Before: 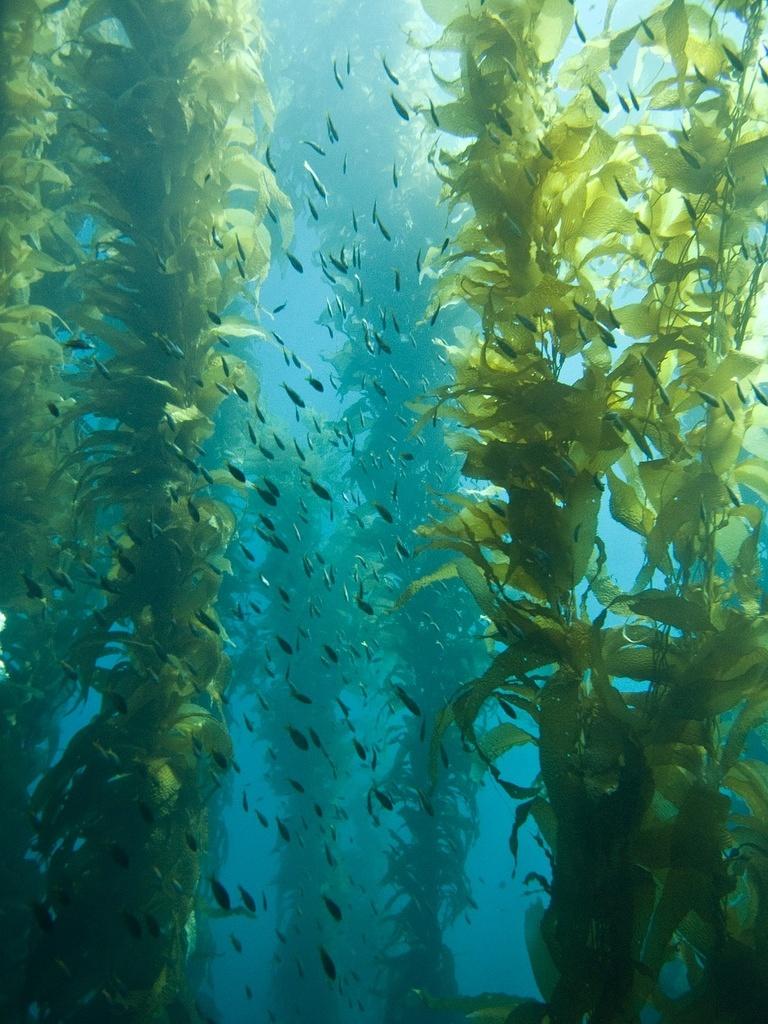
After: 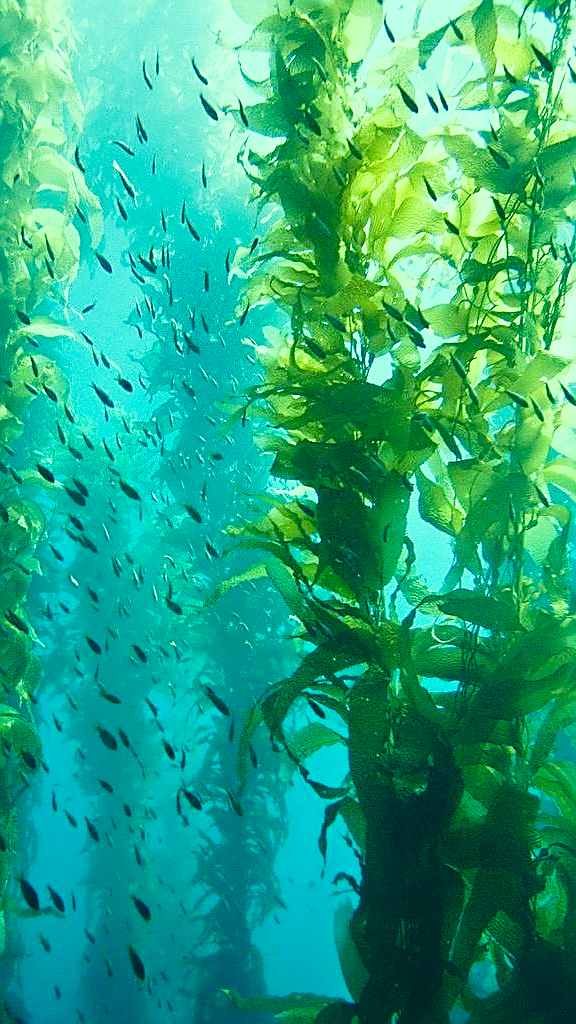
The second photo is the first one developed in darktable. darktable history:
crop and rotate: left 24.878%
color correction: highlights a* -19.71, highlights b* 9.8, shadows a* -21.08, shadows b* -11.38
sharpen: amount 0.736
shadows and highlights: soften with gaussian
base curve: curves: ch0 [(0, 0) (0.028, 0.03) (0.121, 0.232) (0.46, 0.748) (0.859, 0.968) (1, 1)], preserve colors none
